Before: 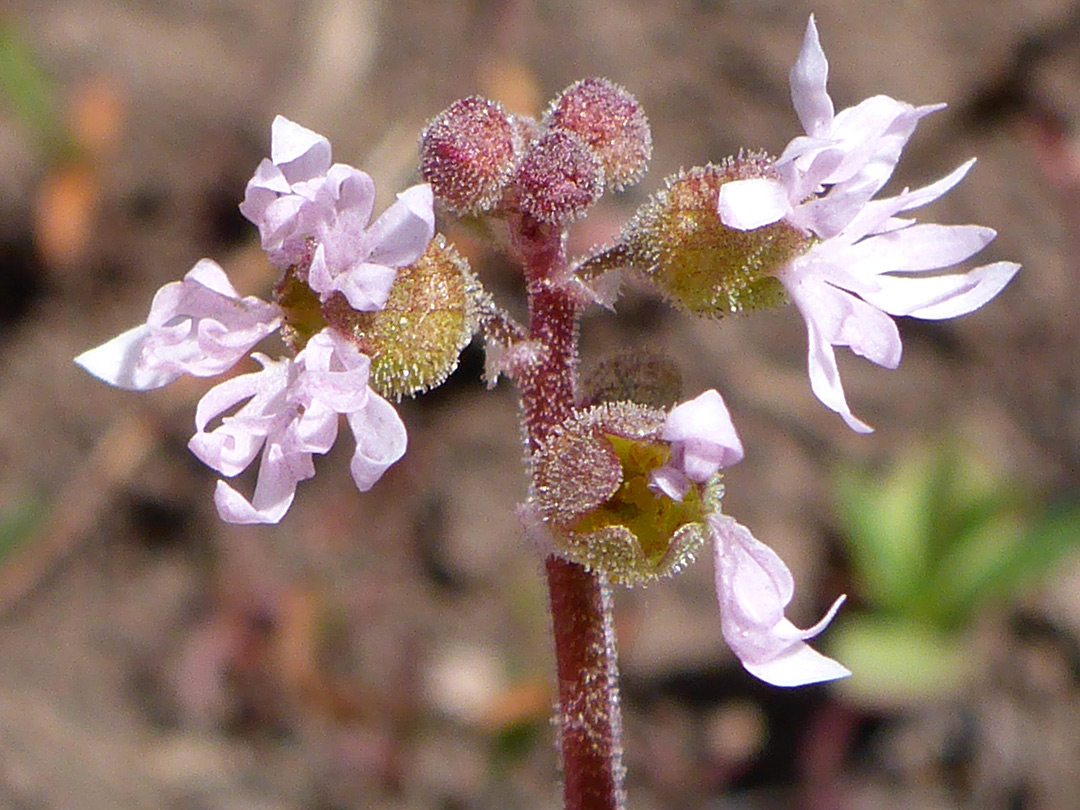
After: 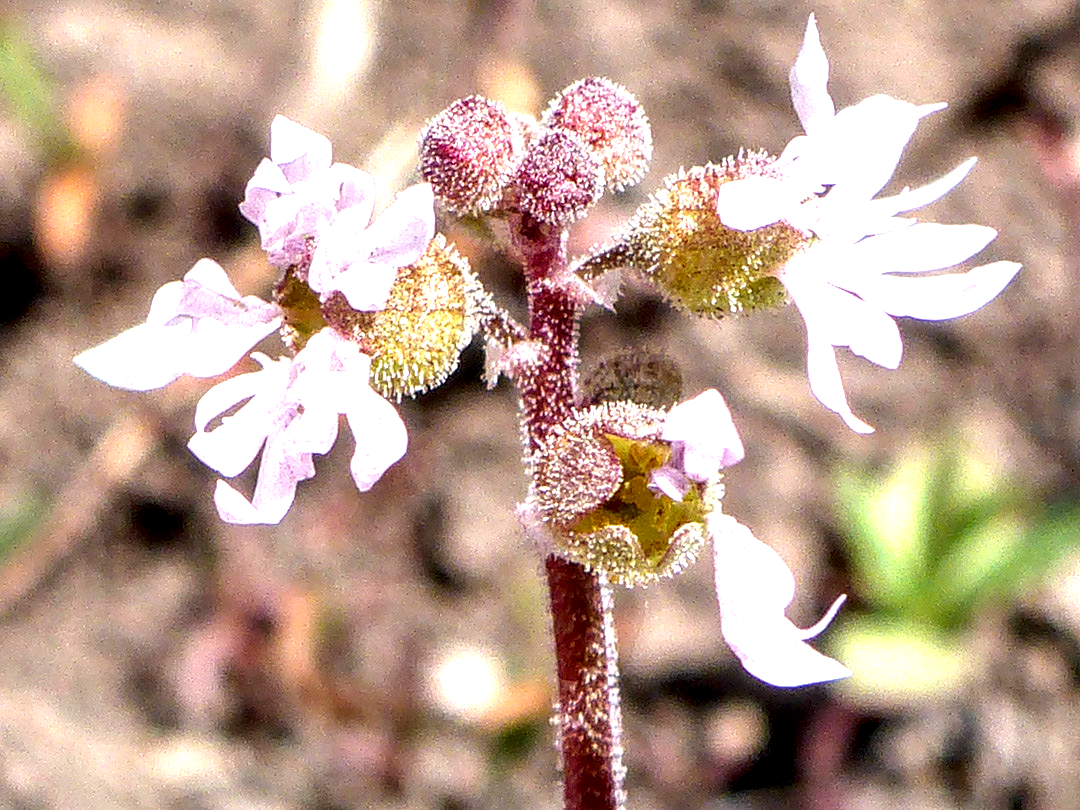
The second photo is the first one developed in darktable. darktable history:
exposure: black level correction 0, exposure 1.101 EV, compensate highlight preservation false
local contrast: highlights 20%, detail 197%
